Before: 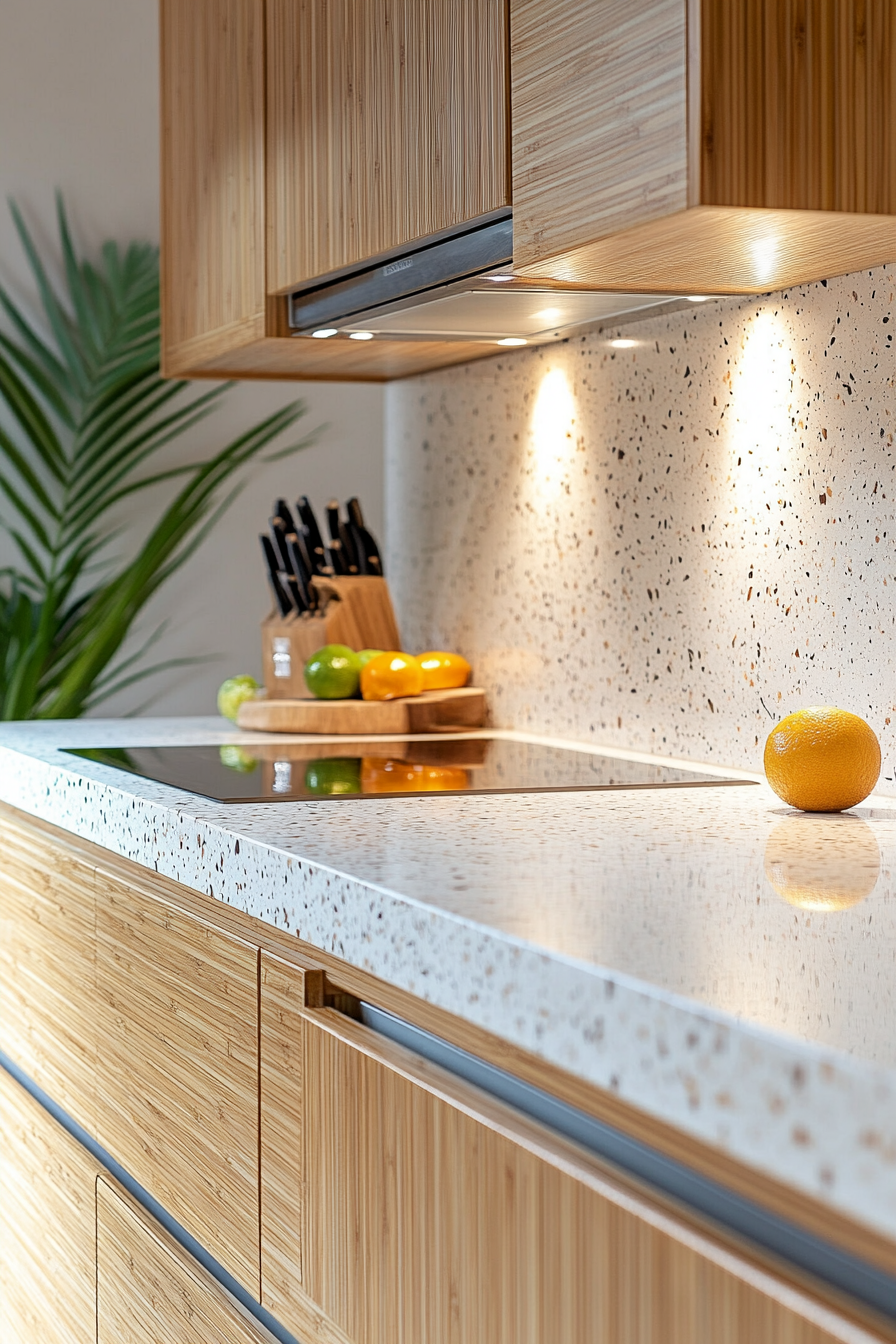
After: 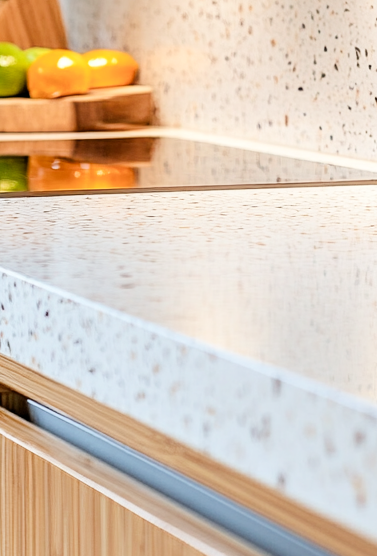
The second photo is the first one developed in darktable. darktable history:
exposure: black level correction 0.001, exposure 0.499 EV, compensate exposure bias true, compensate highlight preservation false
levels: mode automatic, levels [0.016, 0.5, 0.996]
filmic rgb: black relative exposure -7.65 EV, white relative exposure 4.56 EV, hardness 3.61
crop: left 37.276%, top 44.848%, right 20.61%, bottom 13.72%
